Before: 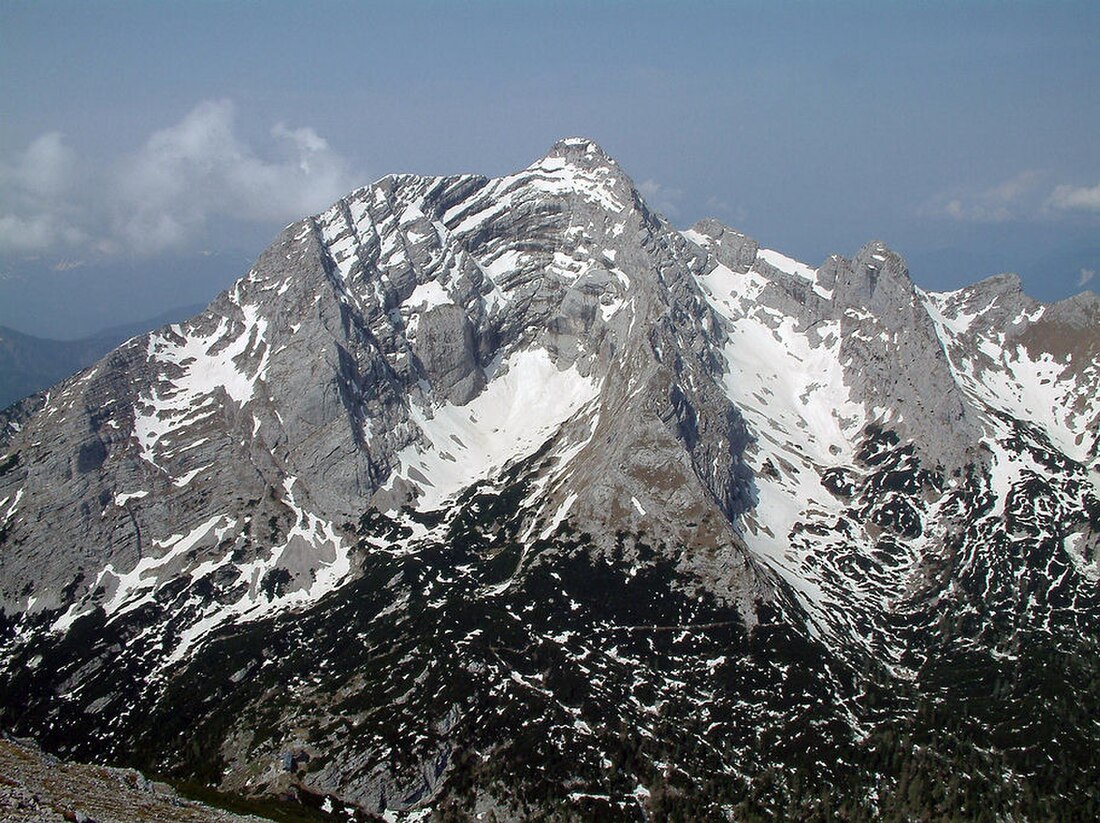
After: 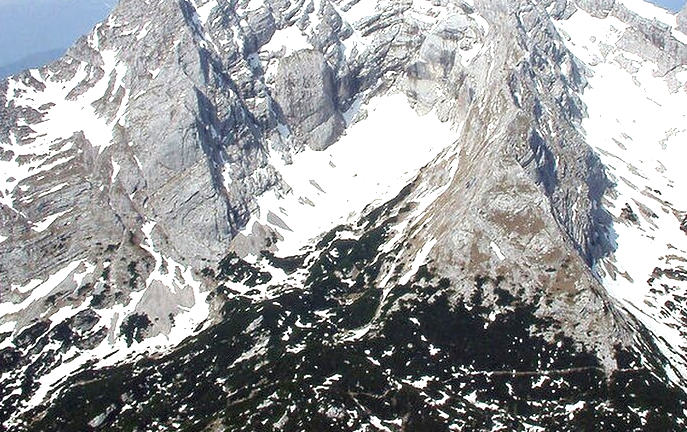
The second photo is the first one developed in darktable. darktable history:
exposure: black level correction 0, exposure 1.096 EV, compensate highlight preservation false
crop: left 12.868%, top 30.996%, right 24.645%, bottom 15.79%
